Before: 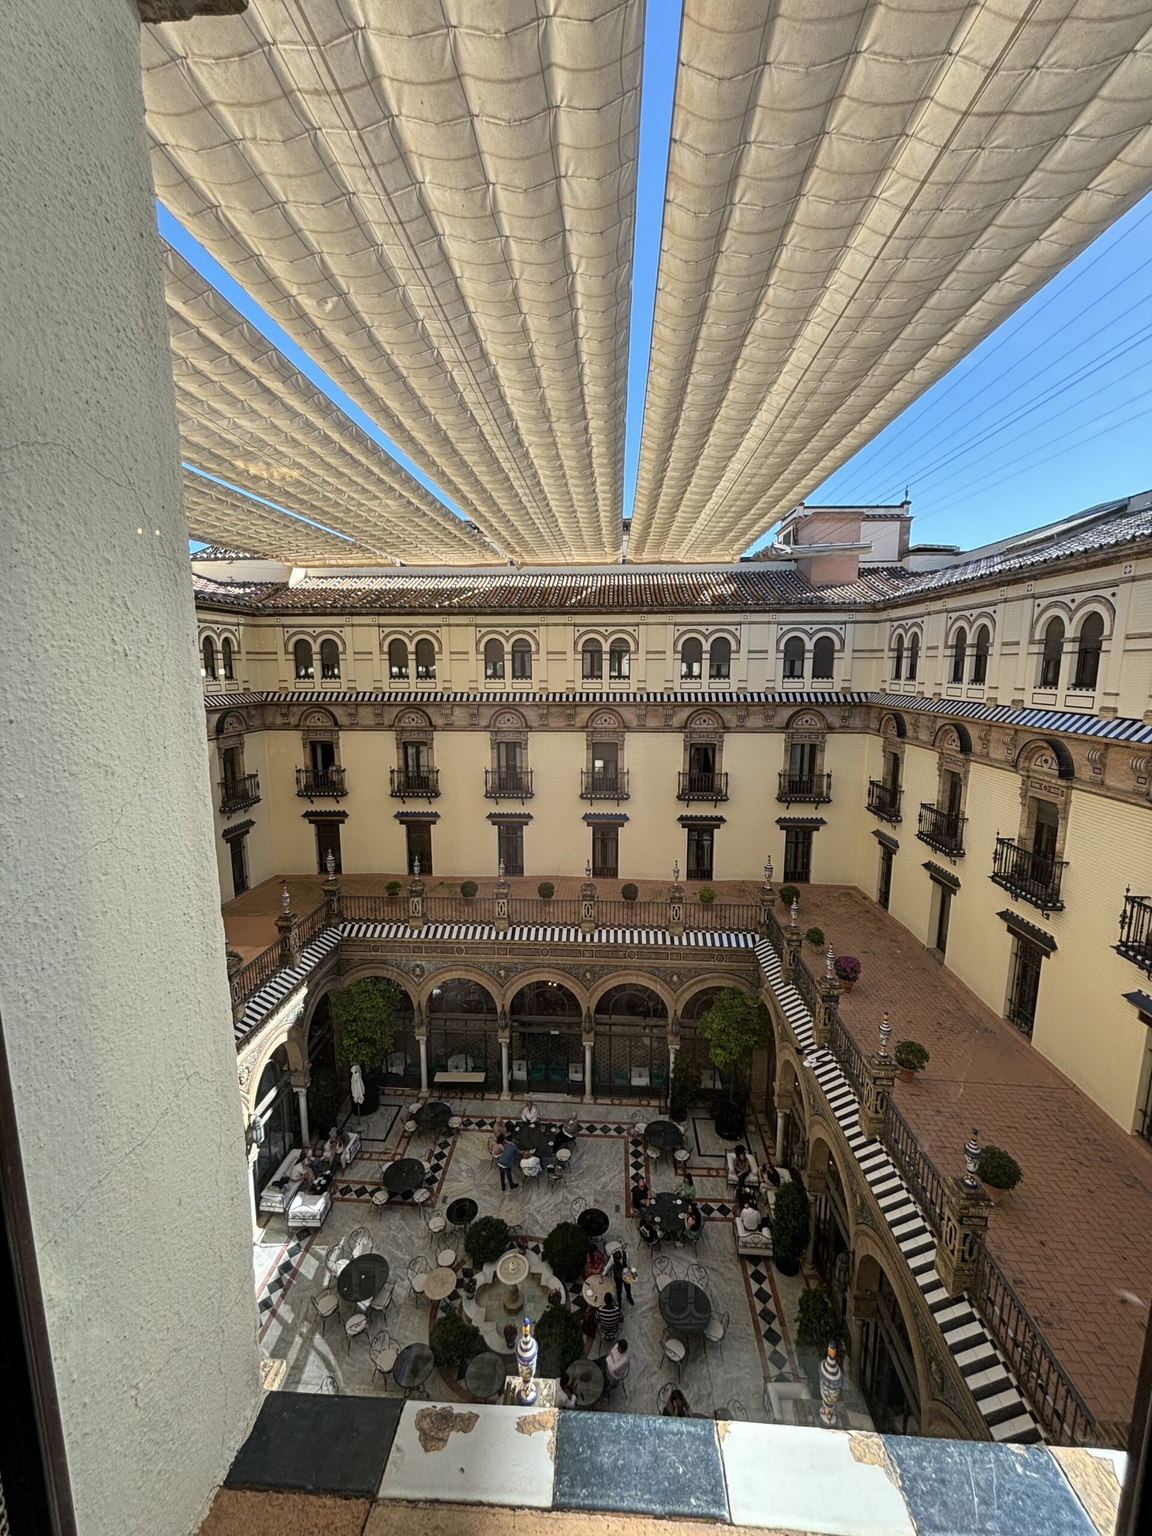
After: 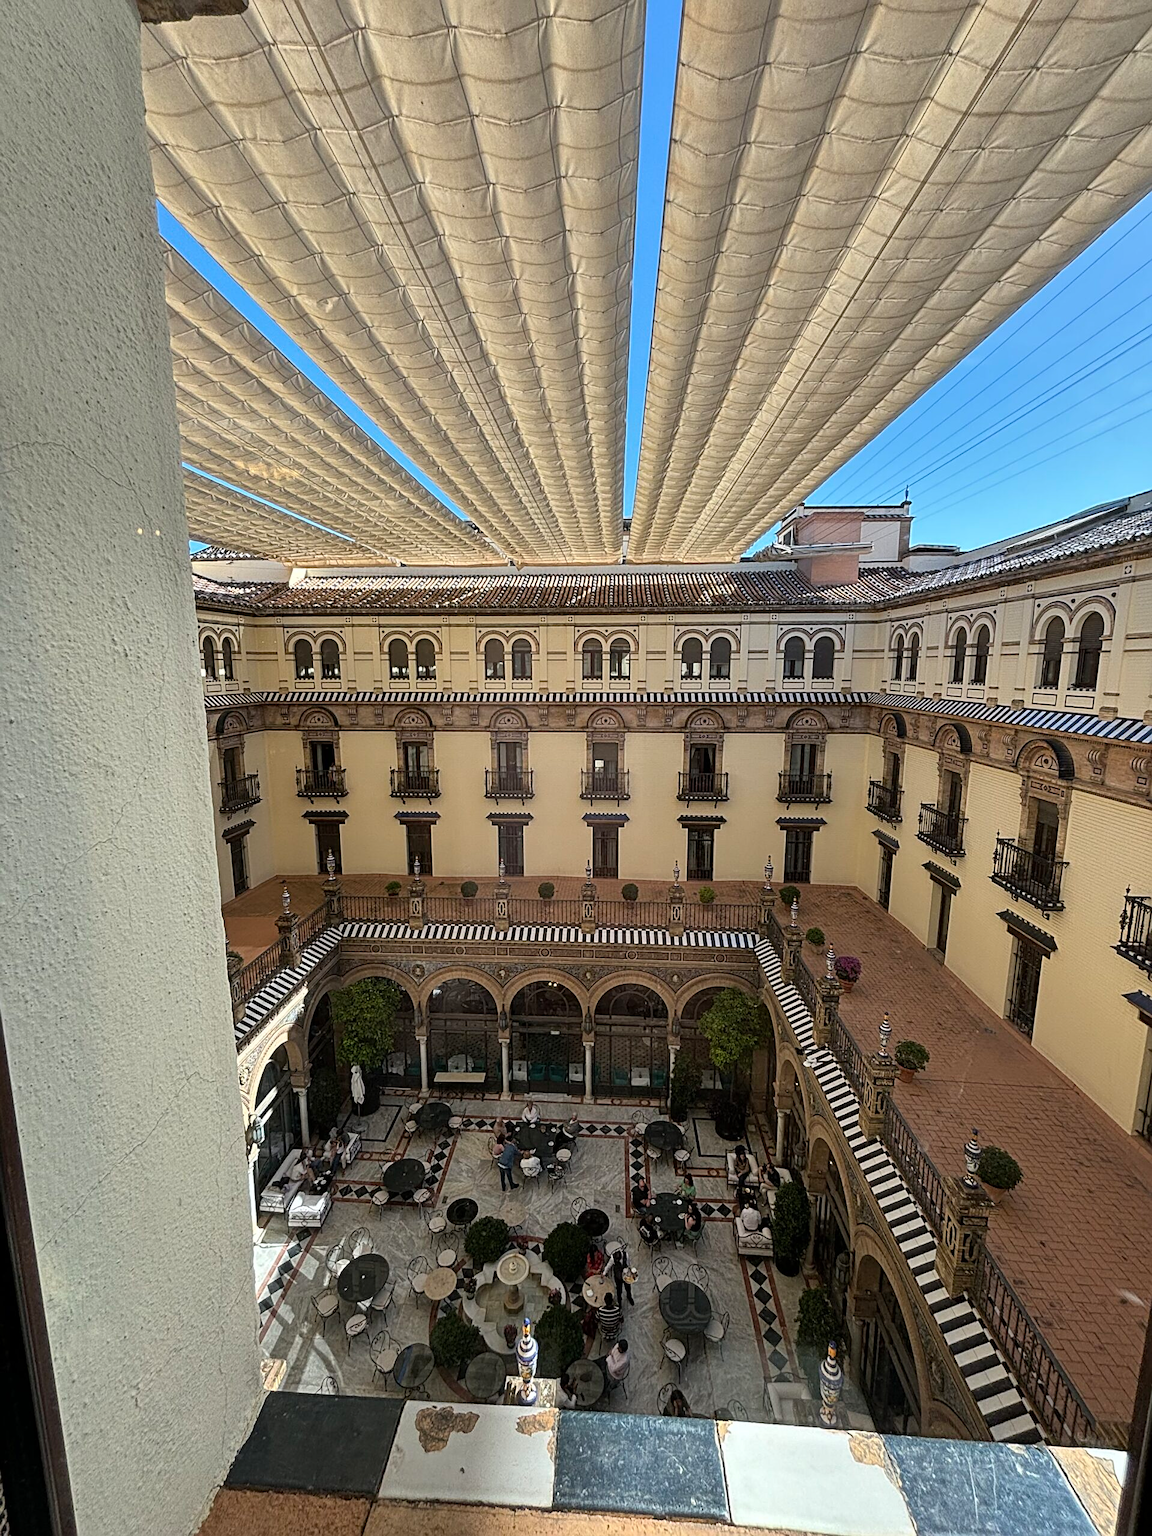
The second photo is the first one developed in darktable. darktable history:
shadows and highlights: radius 125.46, shadows 30.51, highlights -30.51, low approximation 0.01, soften with gaussian
sharpen: on, module defaults
